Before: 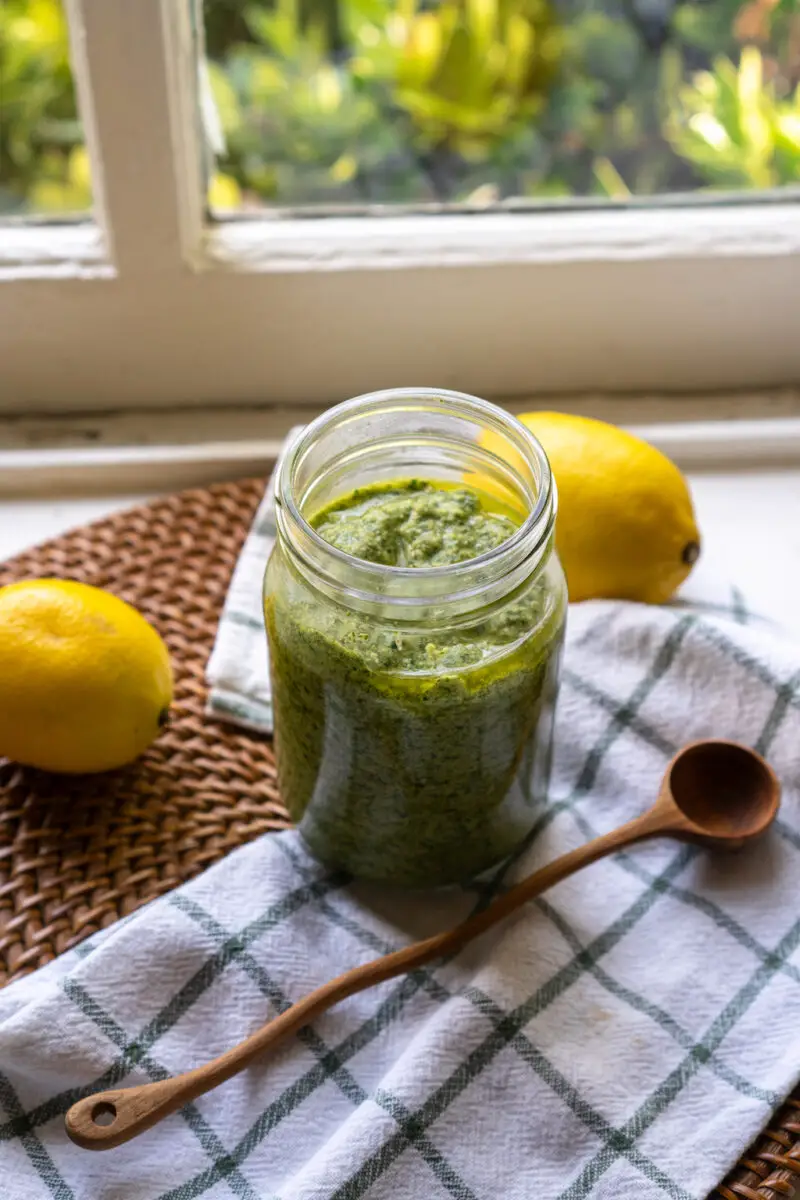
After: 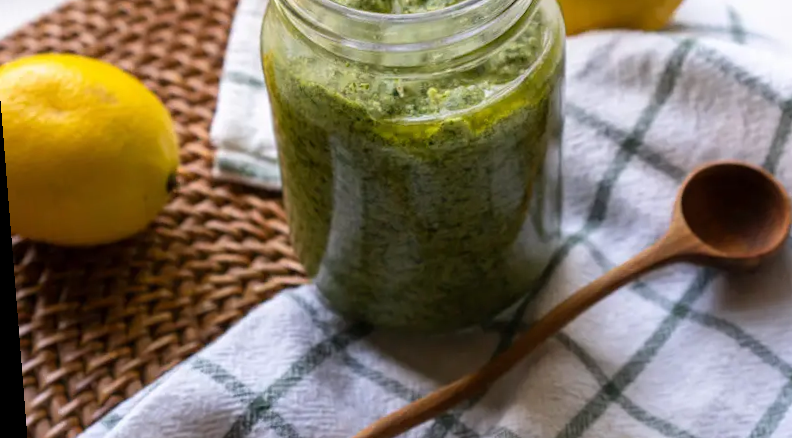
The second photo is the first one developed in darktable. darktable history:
rotate and perspective: rotation -4.57°, crop left 0.054, crop right 0.944, crop top 0.087, crop bottom 0.914
crop: top 45.551%, bottom 12.262%
